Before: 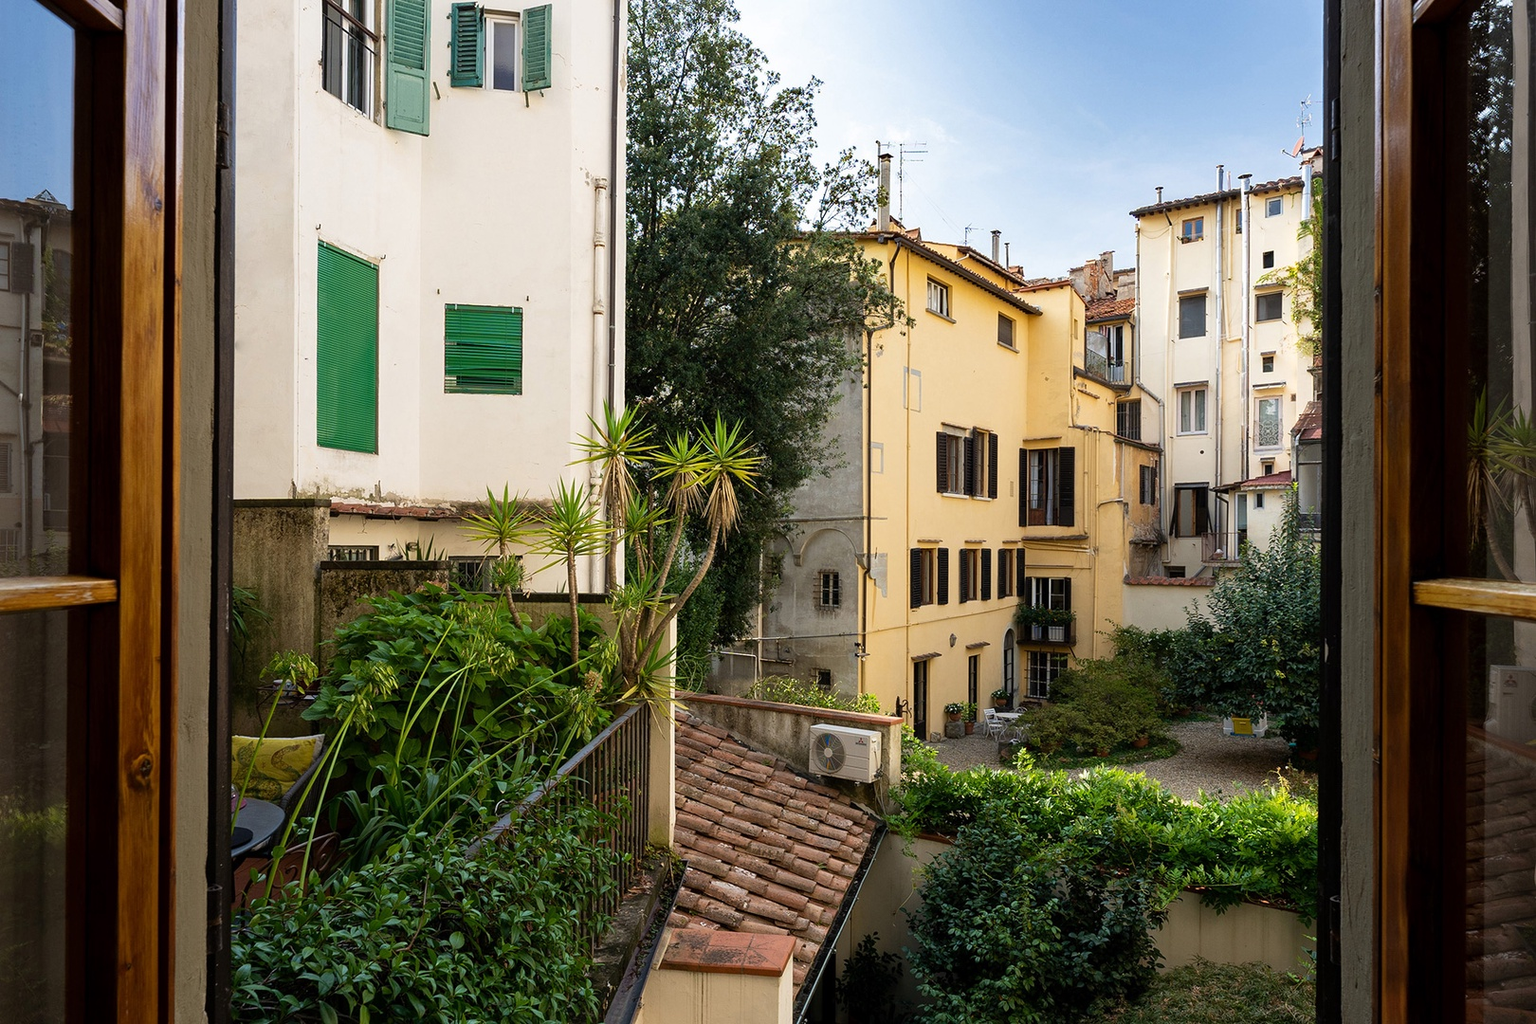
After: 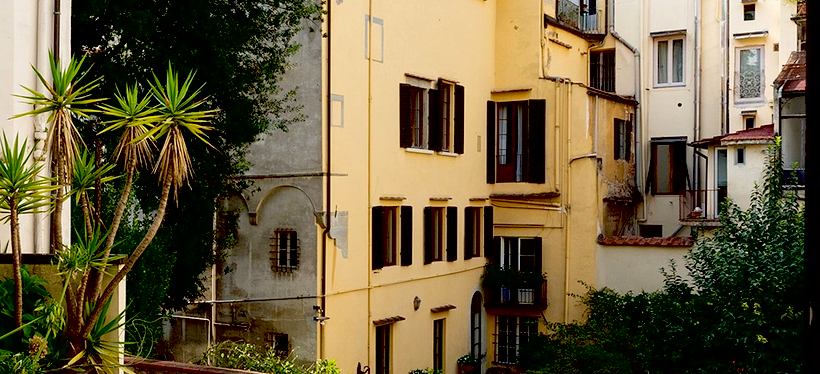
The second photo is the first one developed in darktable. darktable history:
exposure: black level correction 0.048, exposure 0.013 EV, compensate highlight preservation false
local contrast: mode bilateral grid, contrast 19, coarseness 50, detail 102%, midtone range 0.2
crop: left 36.341%, top 34.537%, right 13.04%, bottom 30.796%
